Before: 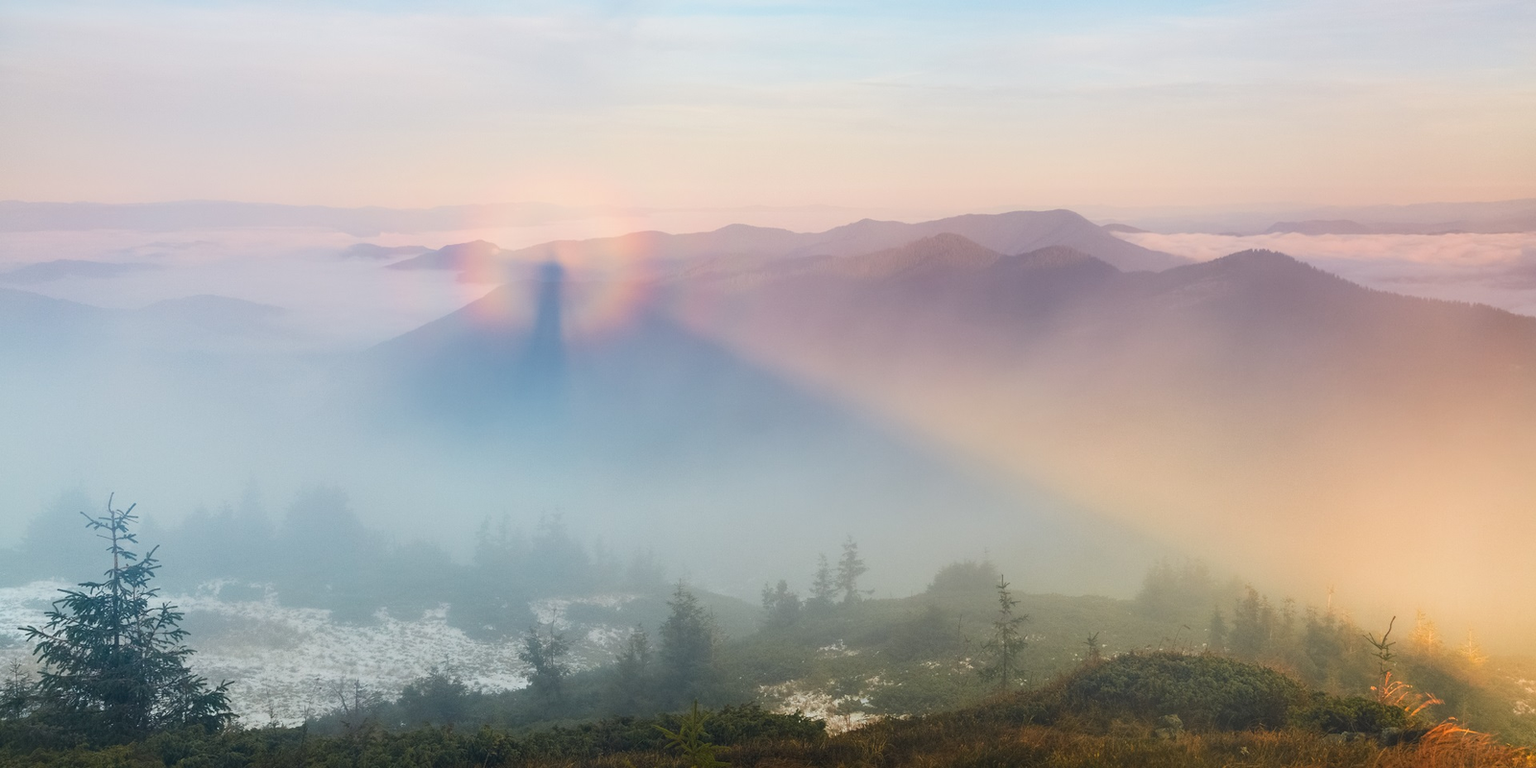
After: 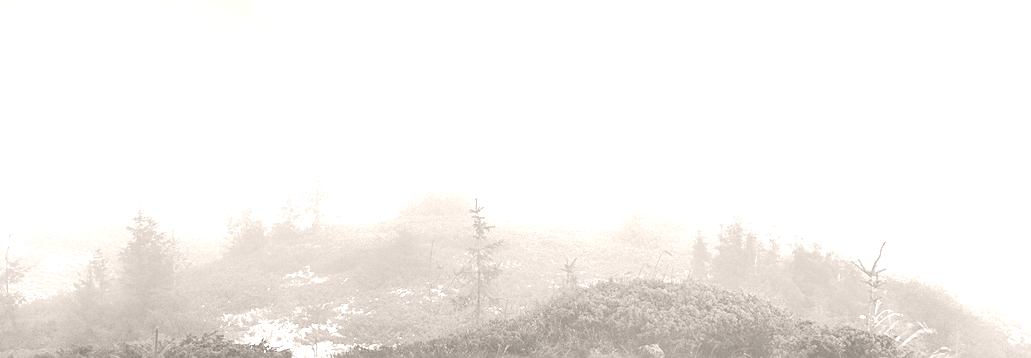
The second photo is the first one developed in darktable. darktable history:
velvia: strength 29%
colorize: hue 34.49°, saturation 35.33%, source mix 100%, lightness 55%, version 1
sharpen: on, module defaults
exposure: black level correction 0, exposure 1.1 EV, compensate highlight preservation false
color zones: curves: ch1 [(0, 0.153) (0.143, 0.15) (0.286, 0.151) (0.429, 0.152) (0.571, 0.152) (0.714, 0.151) (0.857, 0.151) (1, 0.153)]
color correction: highlights a* 0.003, highlights b* -0.283
crop and rotate: left 35.509%, top 50.238%, bottom 4.934%
shadows and highlights: shadows 40, highlights -60
